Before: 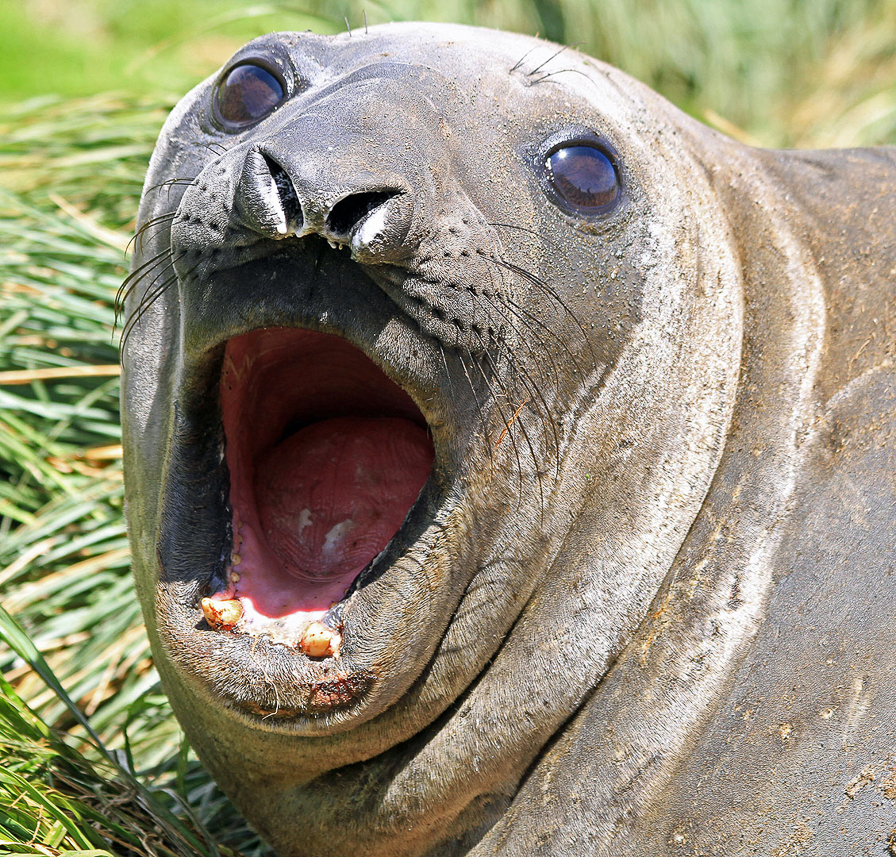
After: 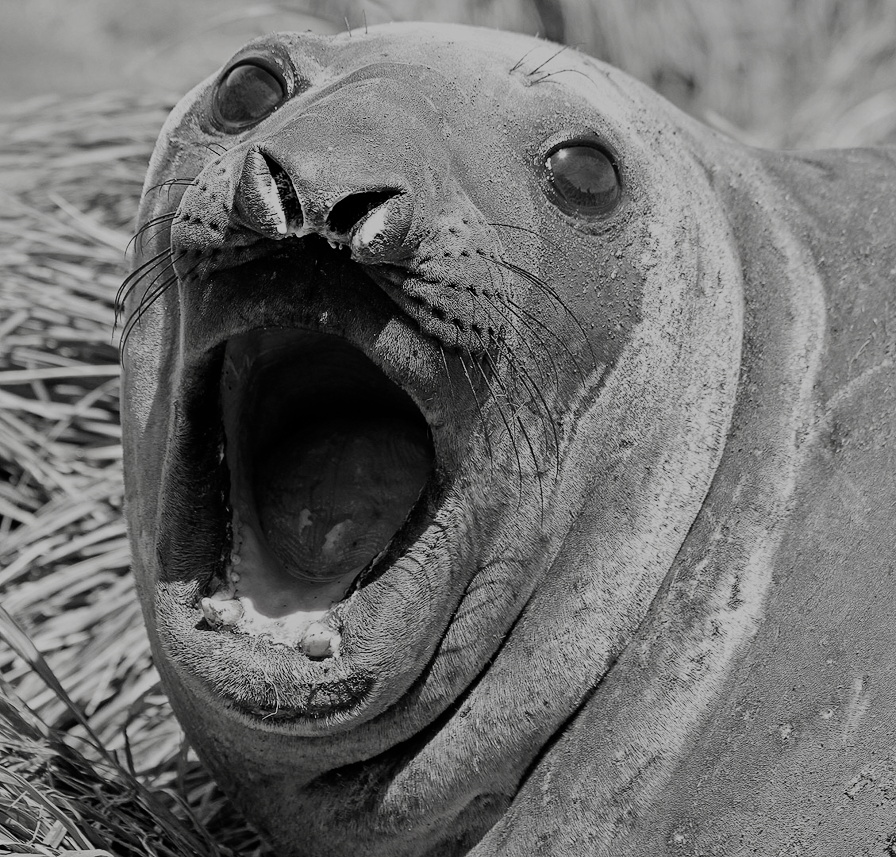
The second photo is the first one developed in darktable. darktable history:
exposure: black level correction 0, exposure -0.708 EV, compensate exposure bias true, compensate highlight preservation false
contrast brightness saturation: saturation -0.98
filmic rgb: black relative exposure -8 EV, white relative exposure 4.05 EV, hardness 4.18
